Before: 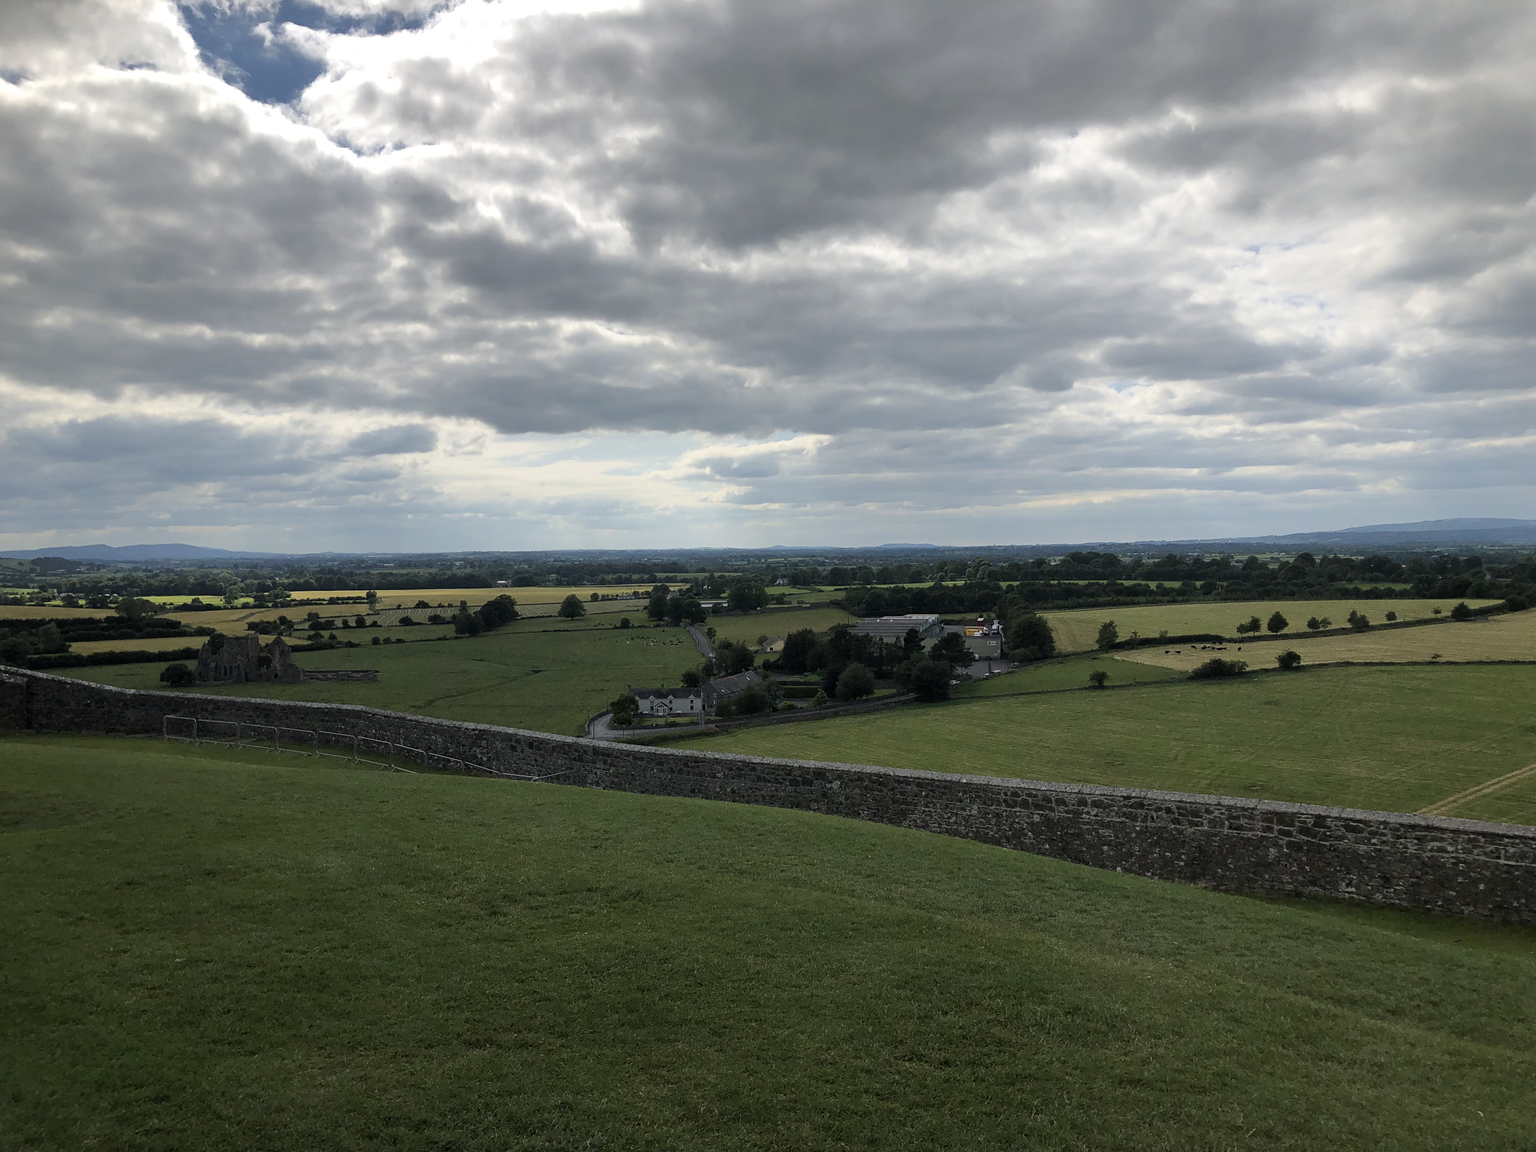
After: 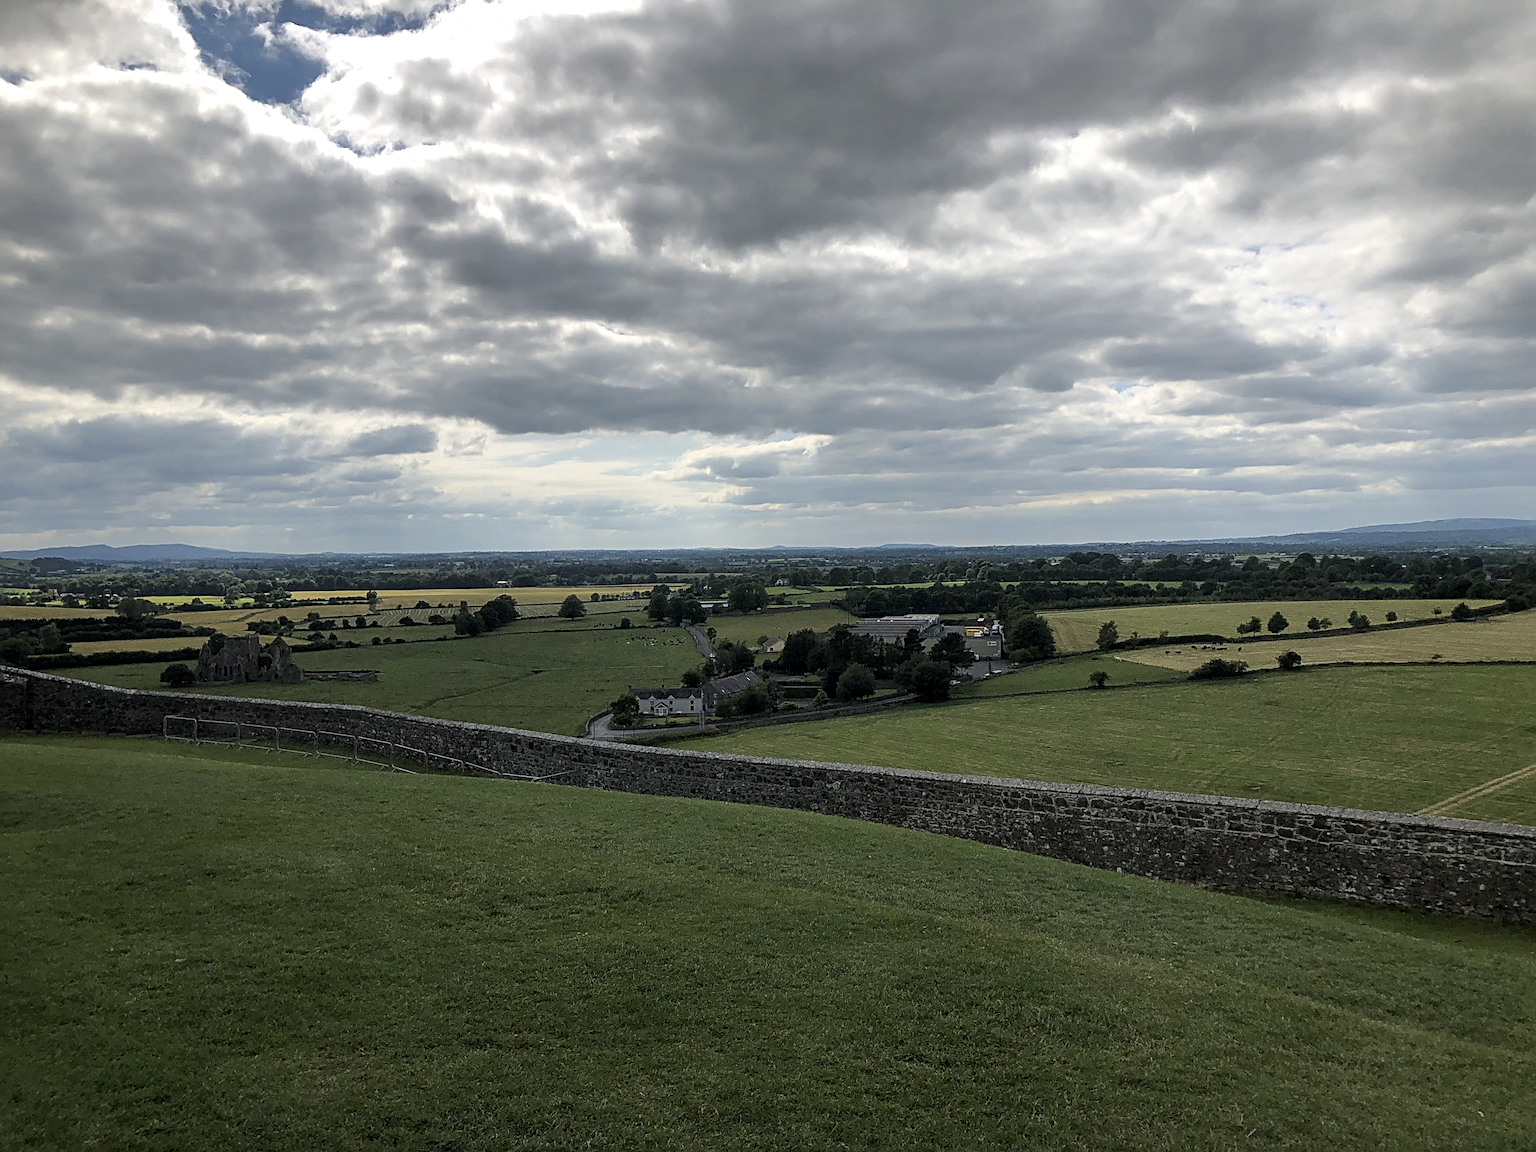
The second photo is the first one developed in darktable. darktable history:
sharpen: radius 4.913
local contrast: on, module defaults
